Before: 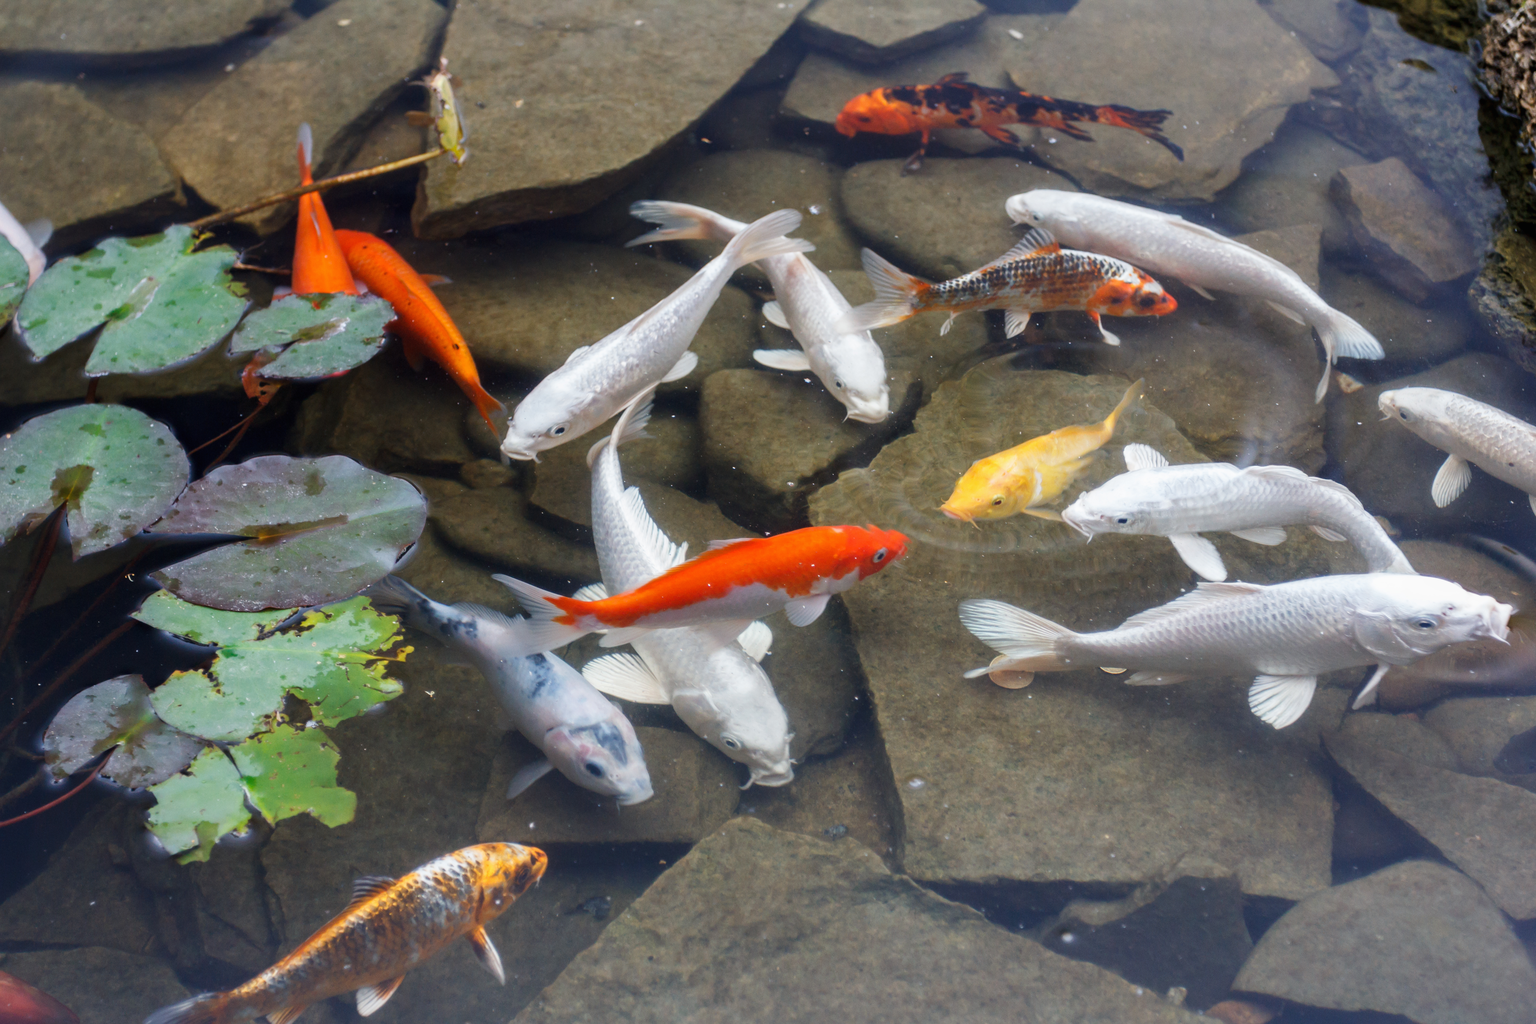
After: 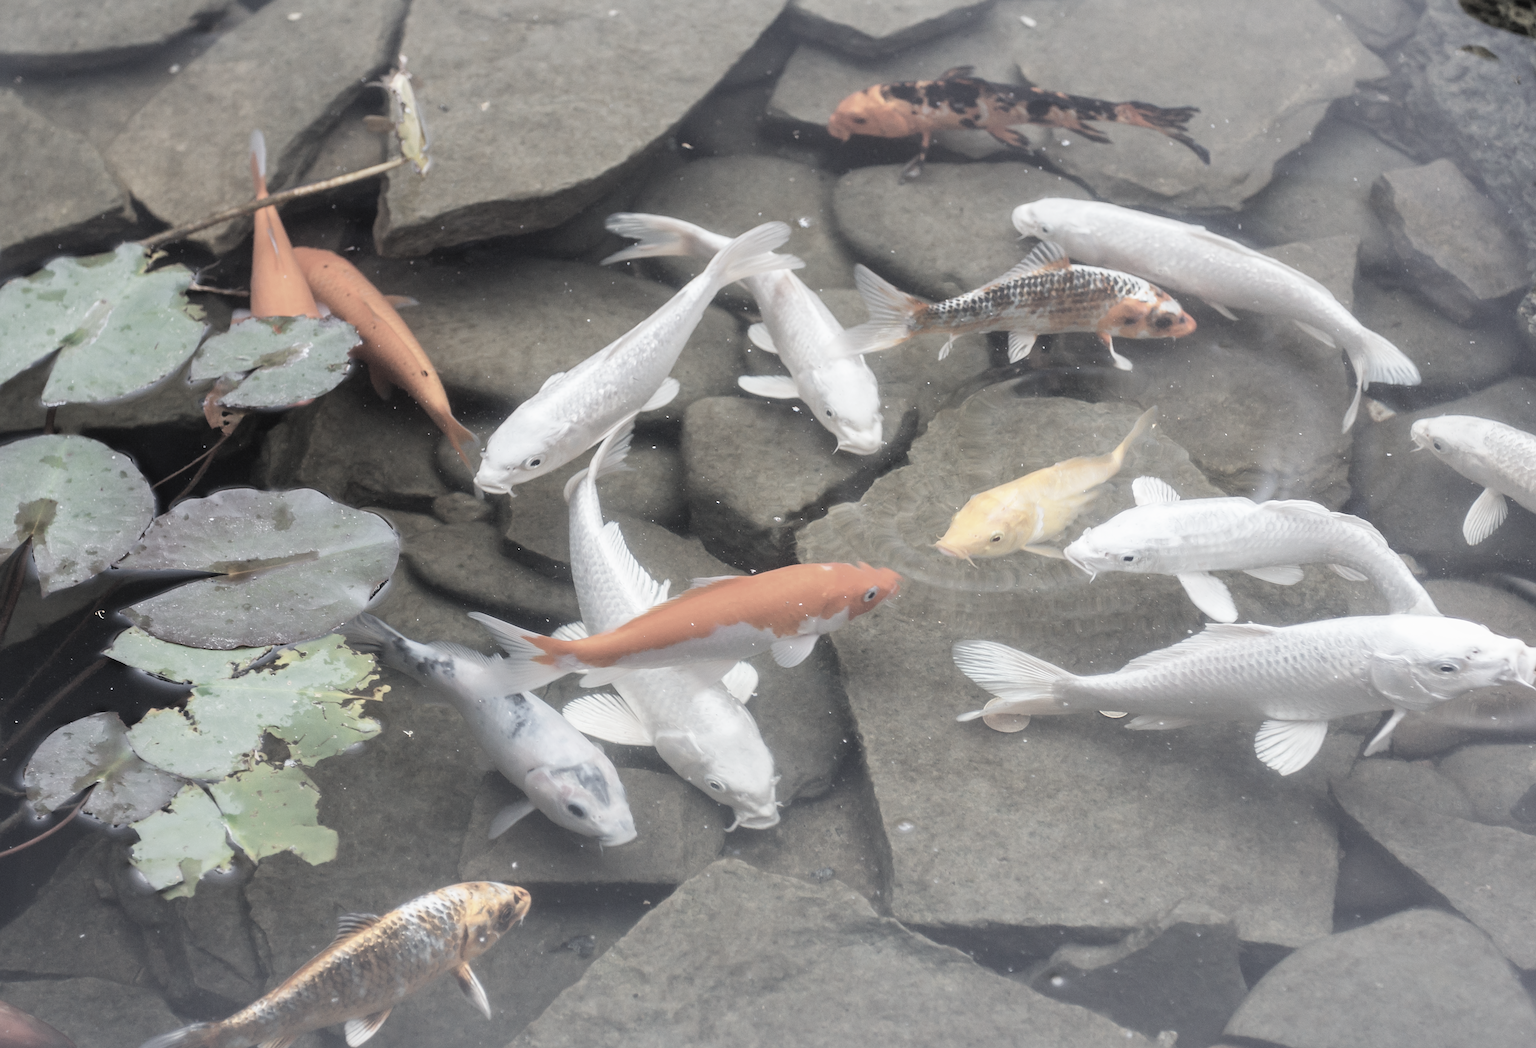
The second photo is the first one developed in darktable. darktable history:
contrast brightness saturation: brightness 0.28
rotate and perspective: rotation 0.074°, lens shift (vertical) 0.096, lens shift (horizontal) -0.041, crop left 0.043, crop right 0.952, crop top 0.024, crop bottom 0.979
color correction: saturation 0.3
sharpen: on, module defaults
